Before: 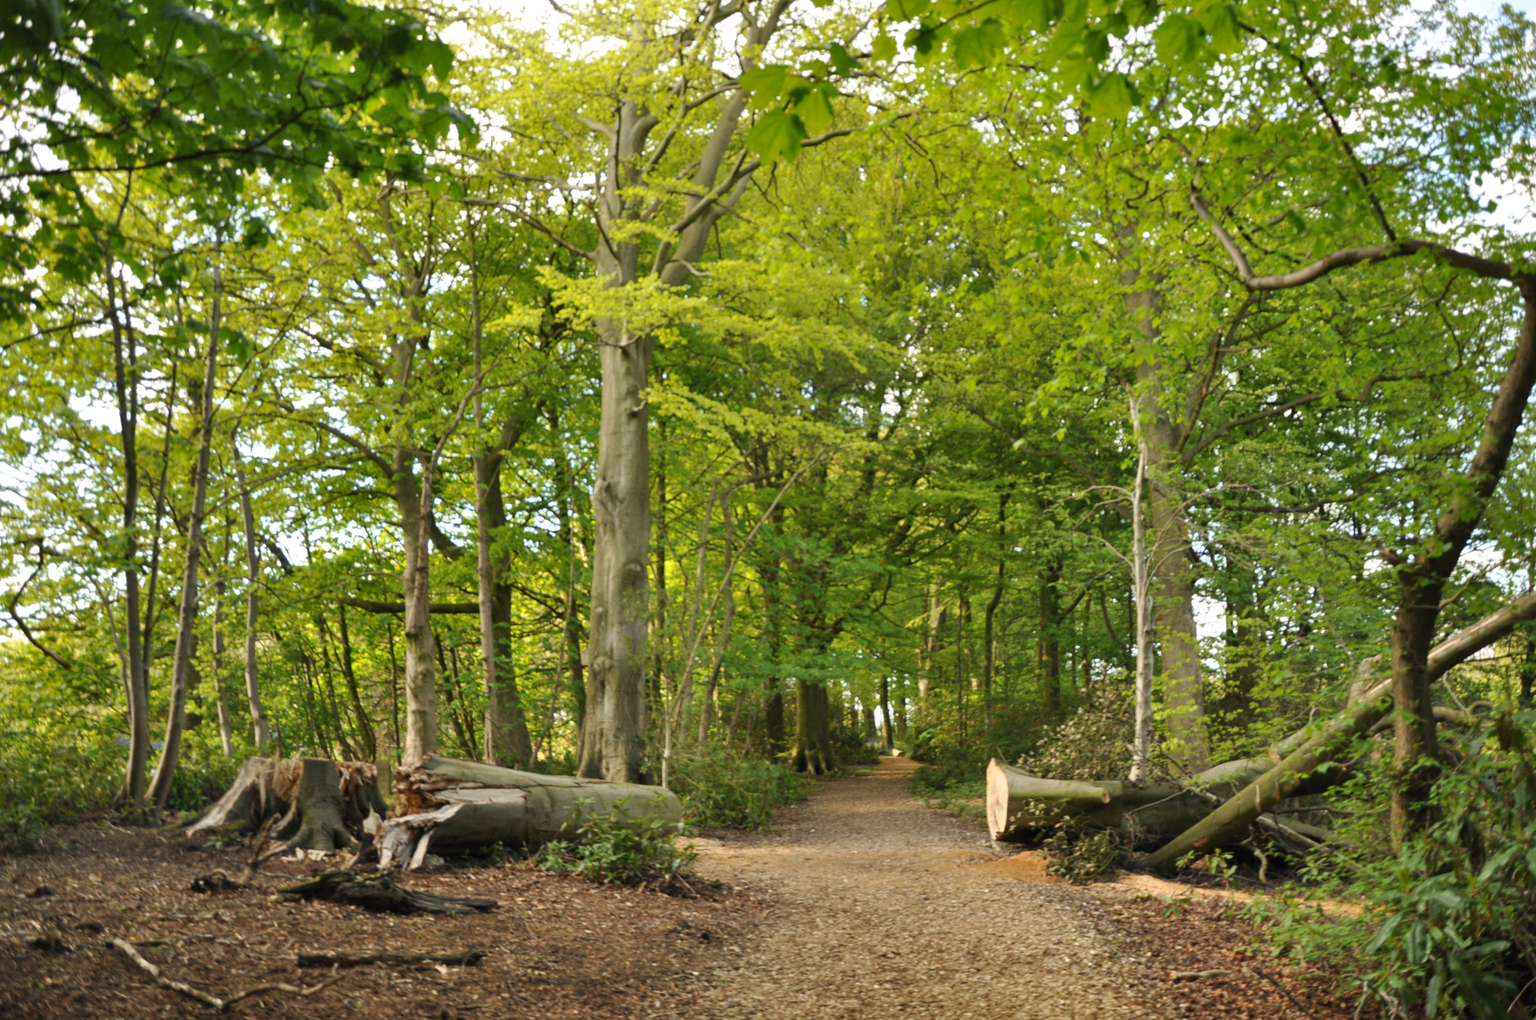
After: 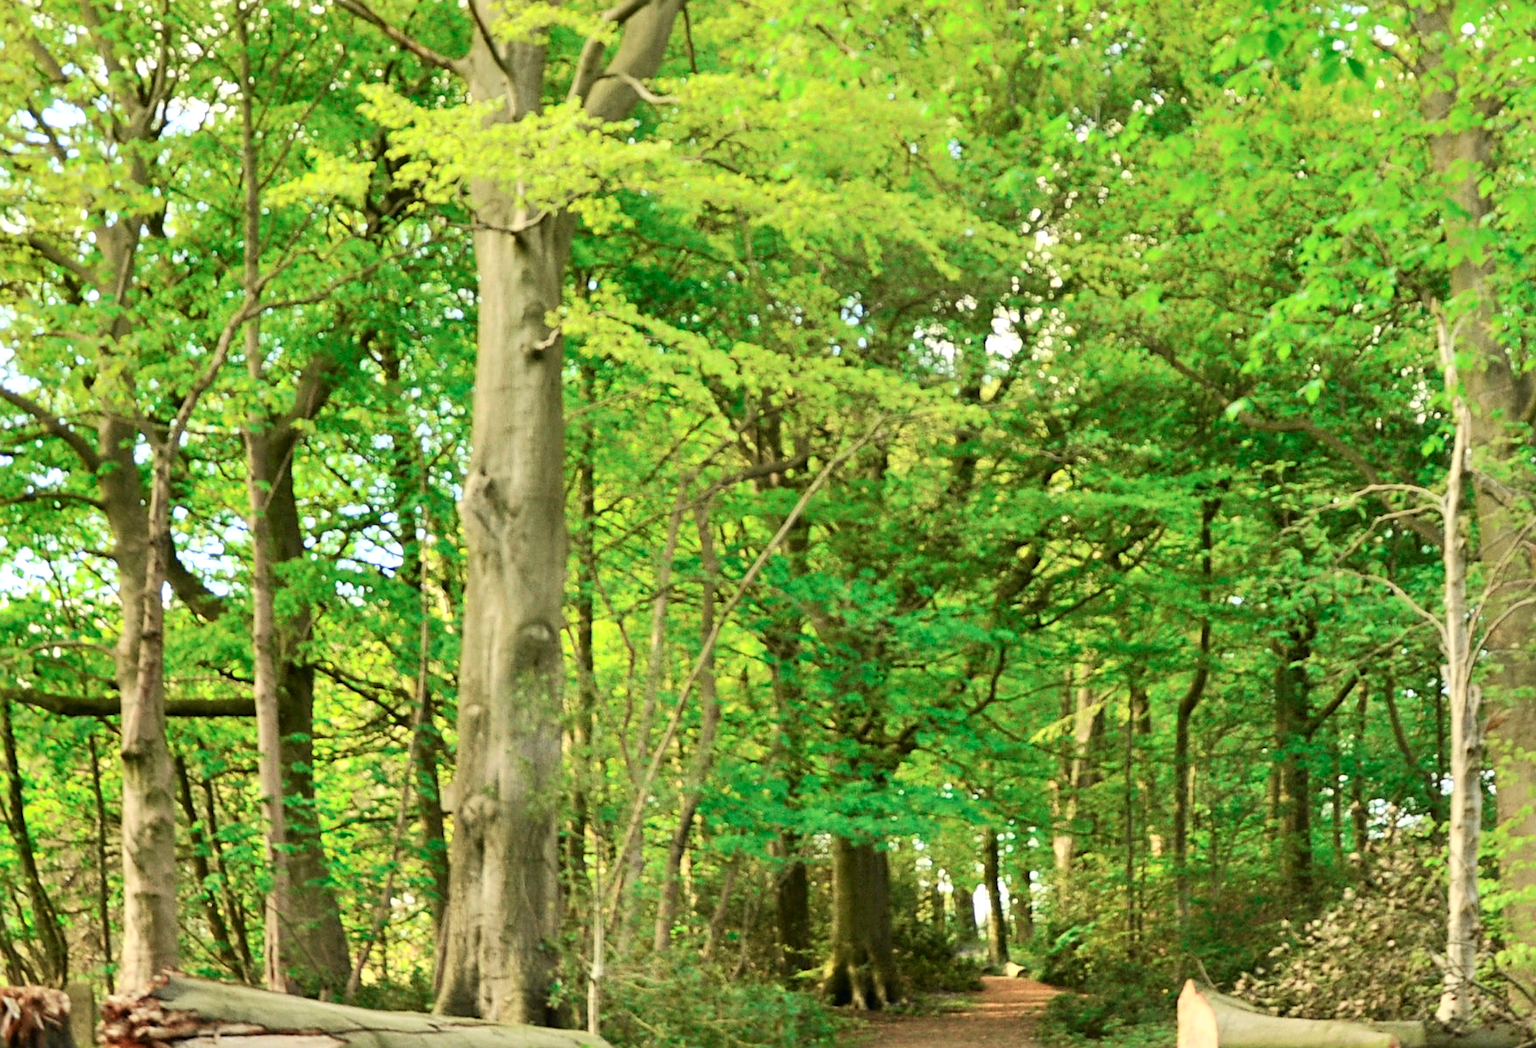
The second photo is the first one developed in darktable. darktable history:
sharpen: on, module defaults
exposure: exposure 0.2 EV, compensate highlight preservation false
tone curve: curves: ch0 [(0, 0) (0.051, 0.027) (0.096, 0.071) (0.219, 0.248) (0.428, 0.52) (0.596, 0.713) (0.727, 0.823) (0.859, 0.924) (1, 1)]; ch1 [(0, 0) (0.1, 0.038) (0.318, 0.221) (0.413, 0.325) (0.443, 0.412) (0.483, 0.474) (0.503, 0.501) (0.516, 0.515) (0.548, 0.575) (0.561, 0.596) (0.594, 0.647) (0.666, 0.701) (1, 1)]; ch2 [(0, 0) (0.453, 0.435) (0.479, 0.476) (0.504, 0.5) (0.52, 0.526) (0.557, 0.585) (0.583, 0.608) (0.824, 0.815) (1, 1)], color space Lab, independent channels, preserve colors none
contrast brightness saturation: contrast 0.082, saturation 0.017
crop and rotate: left 22.056%, top 21.524%, right 22.922%, bottom 21.883%
